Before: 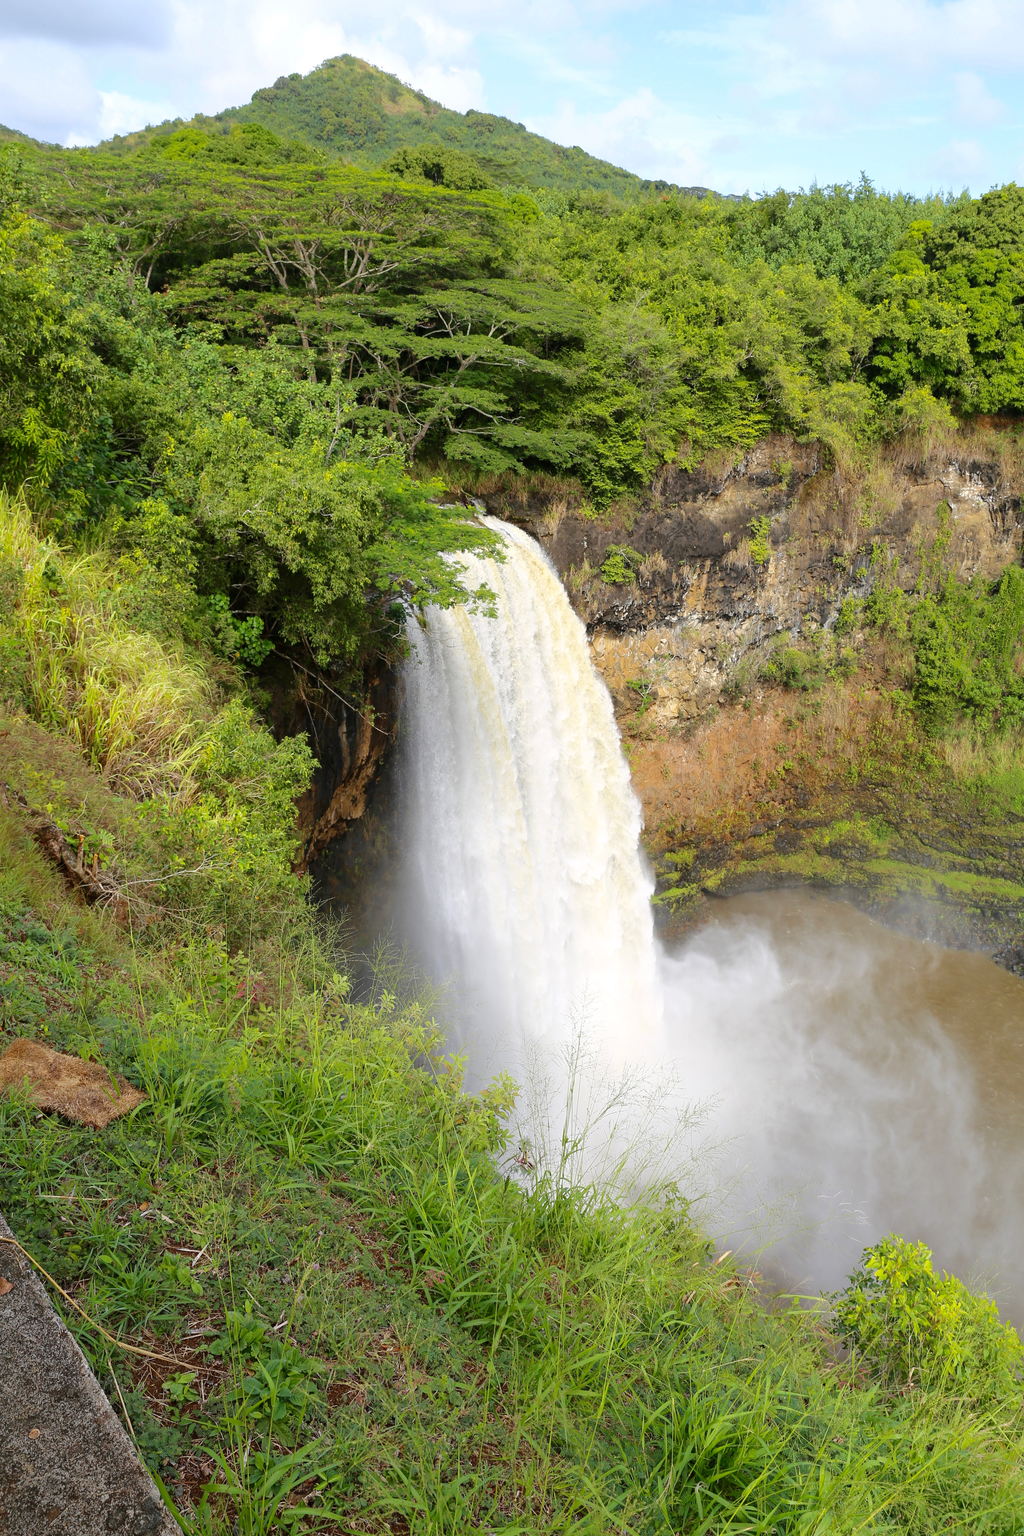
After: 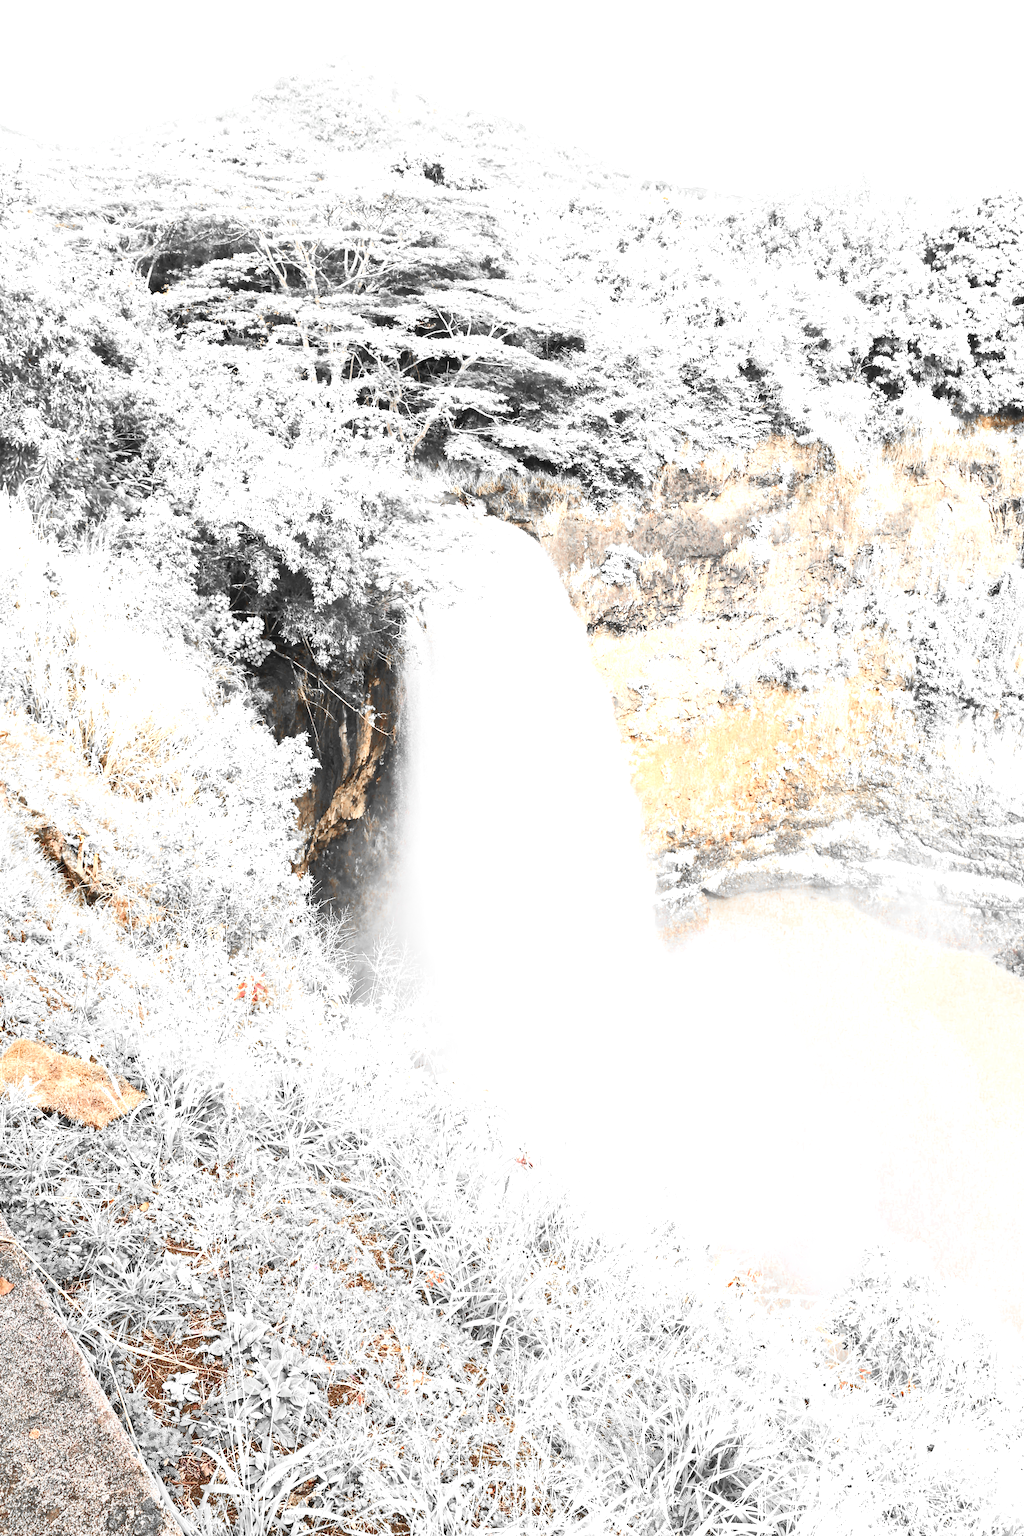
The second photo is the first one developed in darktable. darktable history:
contrast brightness saturation: contrast 0.39, brightness 0.53
exposure: black level correction 0.001, exposure 1.398 EV, compensate exposure bias true, compensate highlight preservation false
color zones: curves: ch0 [(0, 0.497) (0.096, 0.361) (0.221, 0.538) (0.429, 0.5) (0.571, 0.5) (0.714, 0.5) (0.857, 0.5) (1, 0.497)]; ch1 [(0, 0.5) (0.143, 0.5) (0.257, -0.002) (0.429, 0.04) (0.571, -0.001) (0.714, -0.015) (0.857, 0.024) (1, 0.5)]
